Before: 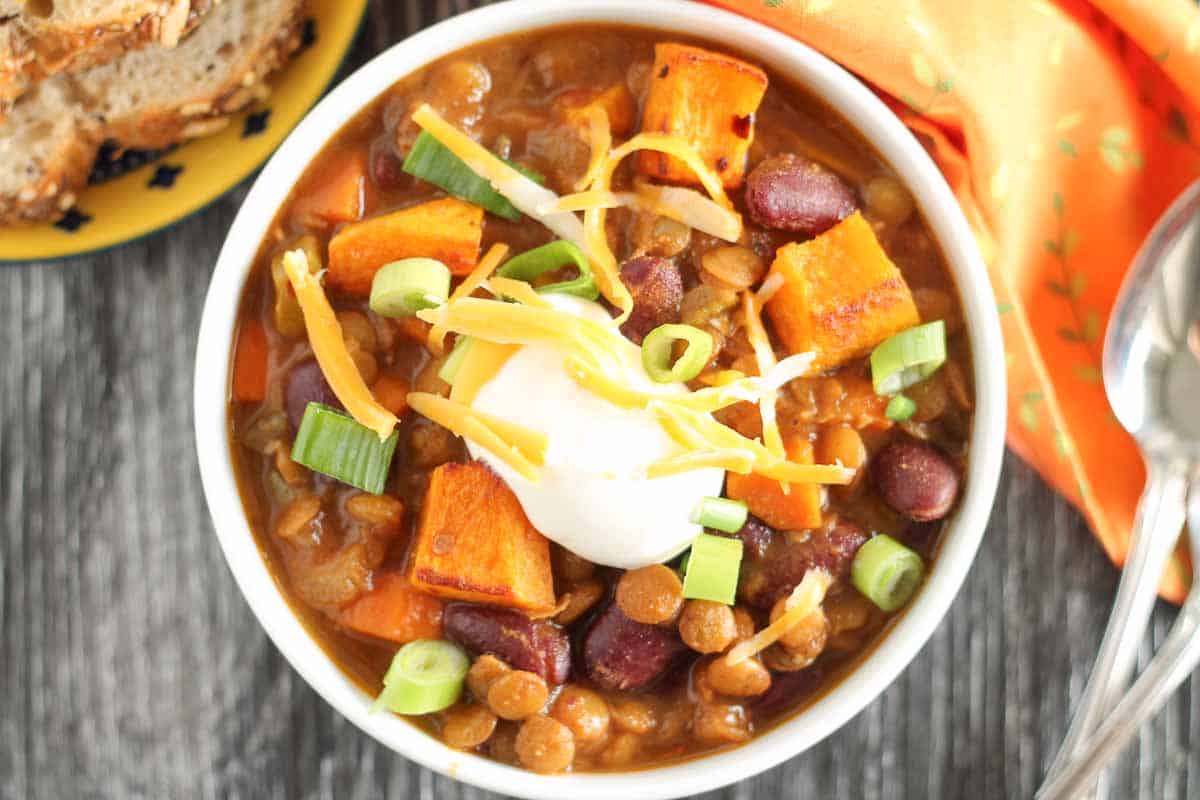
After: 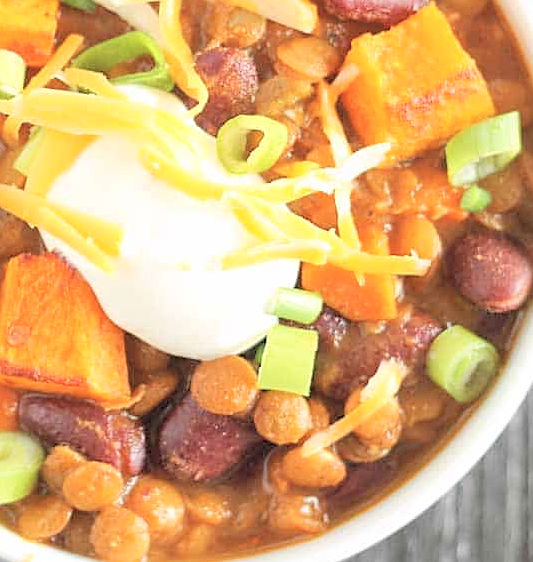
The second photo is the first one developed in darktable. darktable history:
contrast brightness saturation: brightness 0.28
crop: left 35.432%, top 26.233%, right 20.145%, bottom 3.432%
sharpen: on, module defaults
